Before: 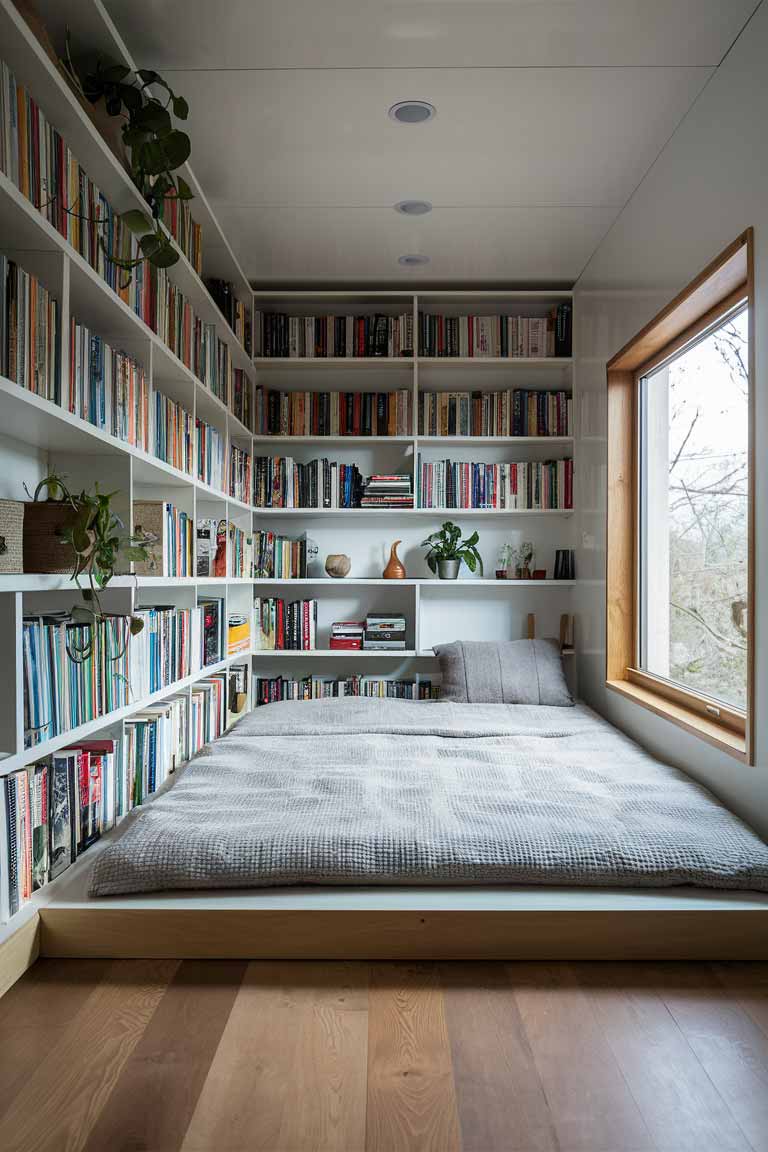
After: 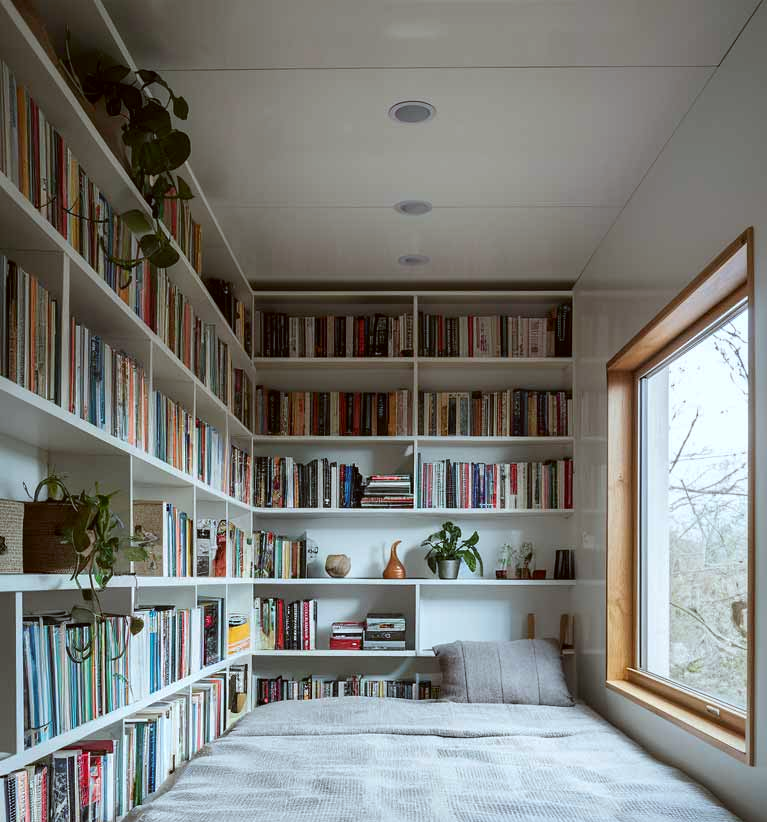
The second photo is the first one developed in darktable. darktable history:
color correction: highlights a* -3.62, highlights b* -6.41, shadows a* 3.05, shadows b* 5.71
crop: right 0.001%, bottom 28.602%
